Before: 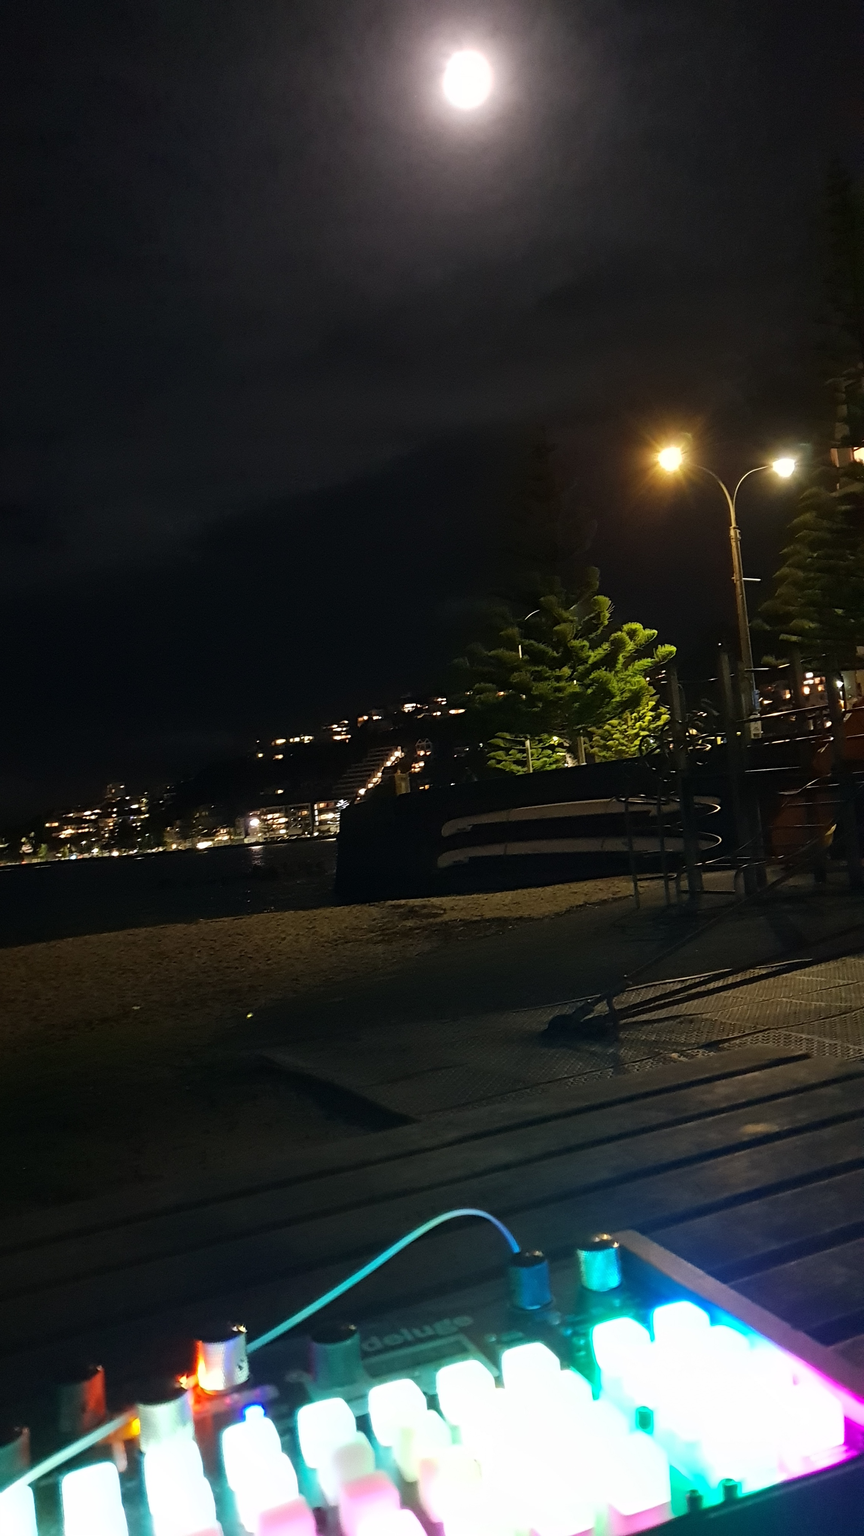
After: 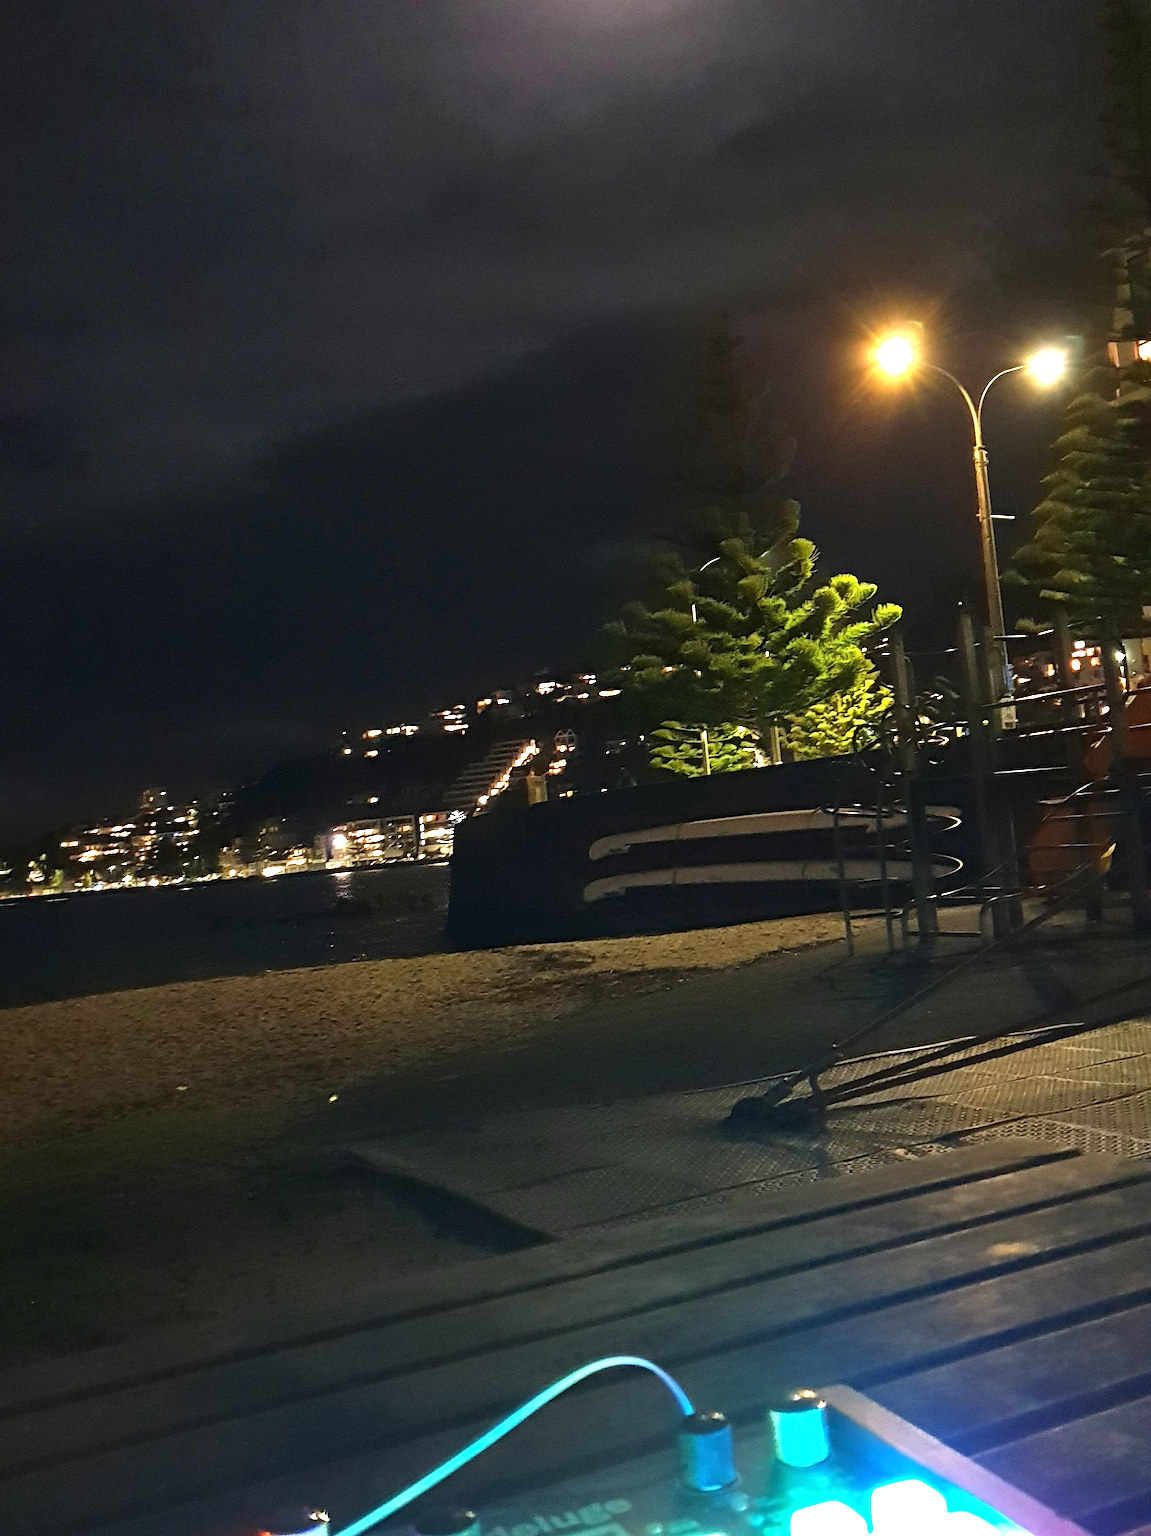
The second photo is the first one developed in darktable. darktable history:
exposure: black level correction 0, exposure 1.388 EV, compensate exposure bias true, compensate highlight preservation false
crop and rotate: top 12.5%, bottom 12.5%
